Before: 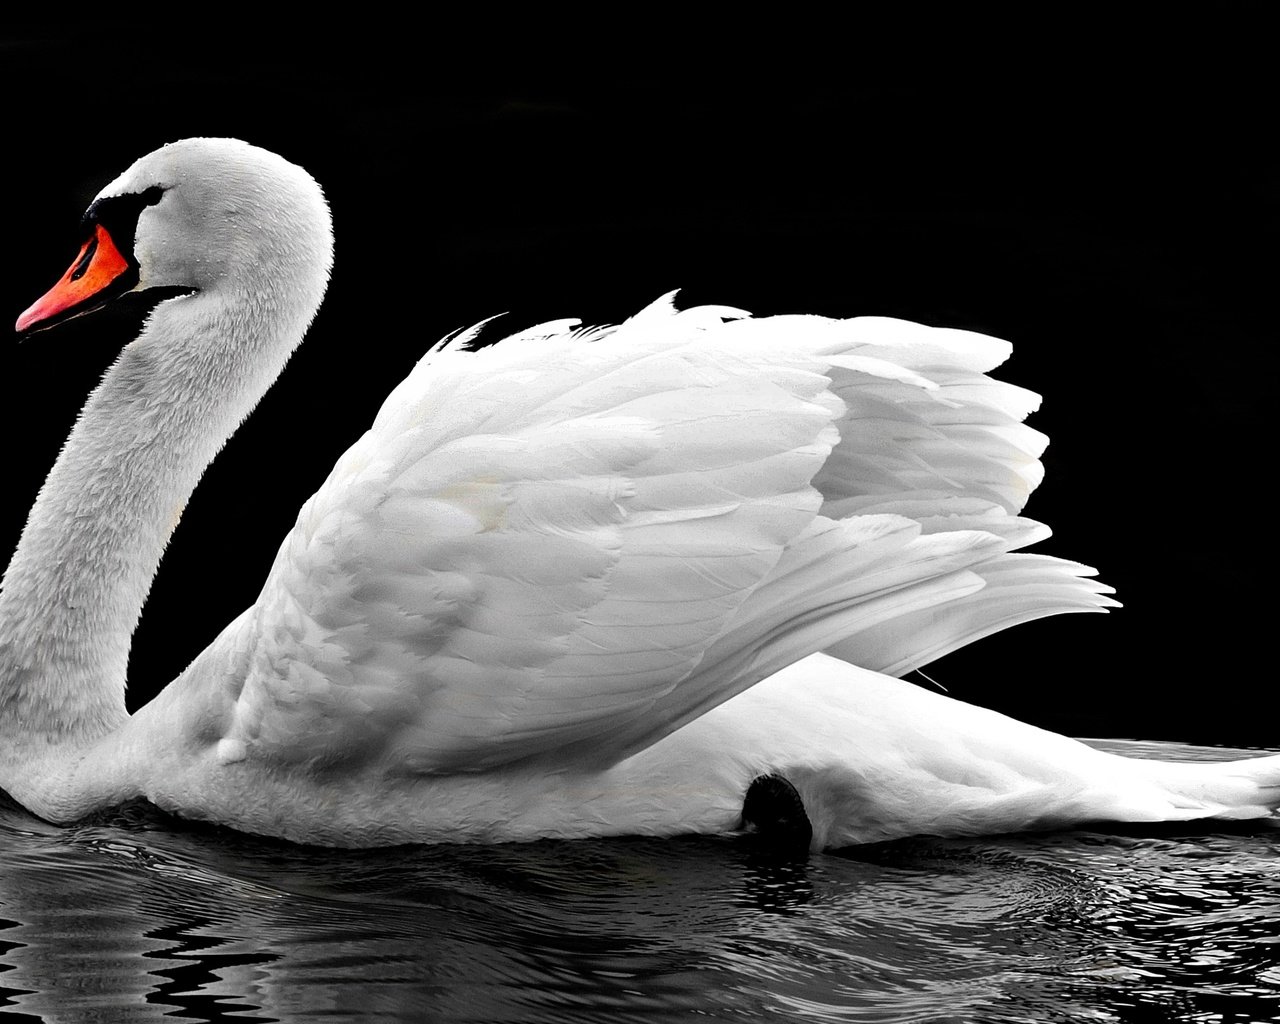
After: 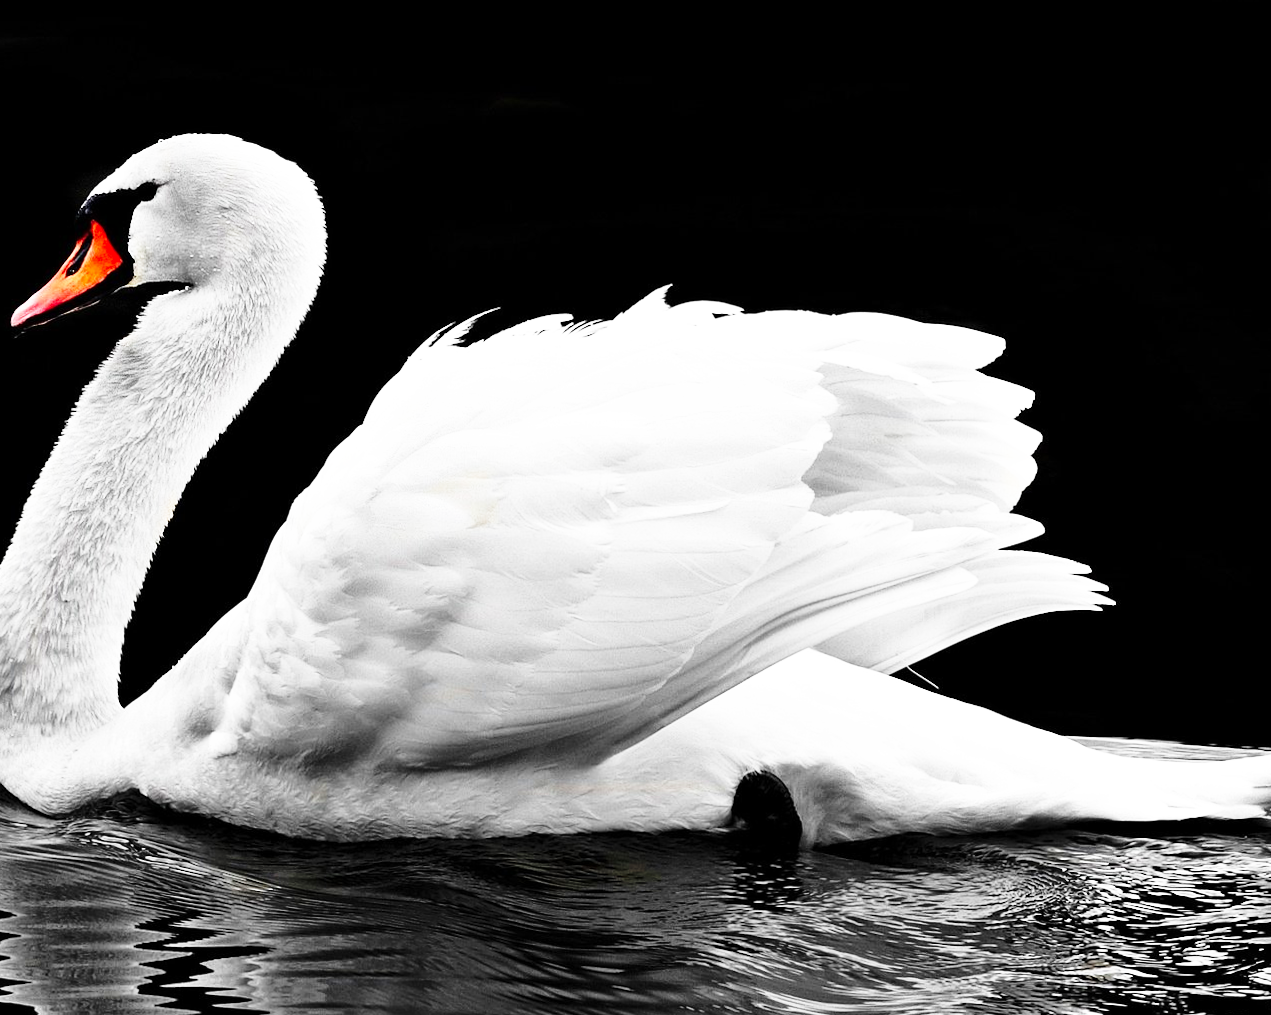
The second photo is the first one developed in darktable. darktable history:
rotate and perspective: rotation 0.192°, lens shift (horizontal) -0.015, crop left 0.005, crop right 0.996, crop top 0.006, crop bottom 0.99
base curve: curves: ch0 [(0, 0) (0.026, 0.03) (0.109, 0.232) (0.351, 0.748) (0.669, 0.968) (1, 1)], preserve colors none
